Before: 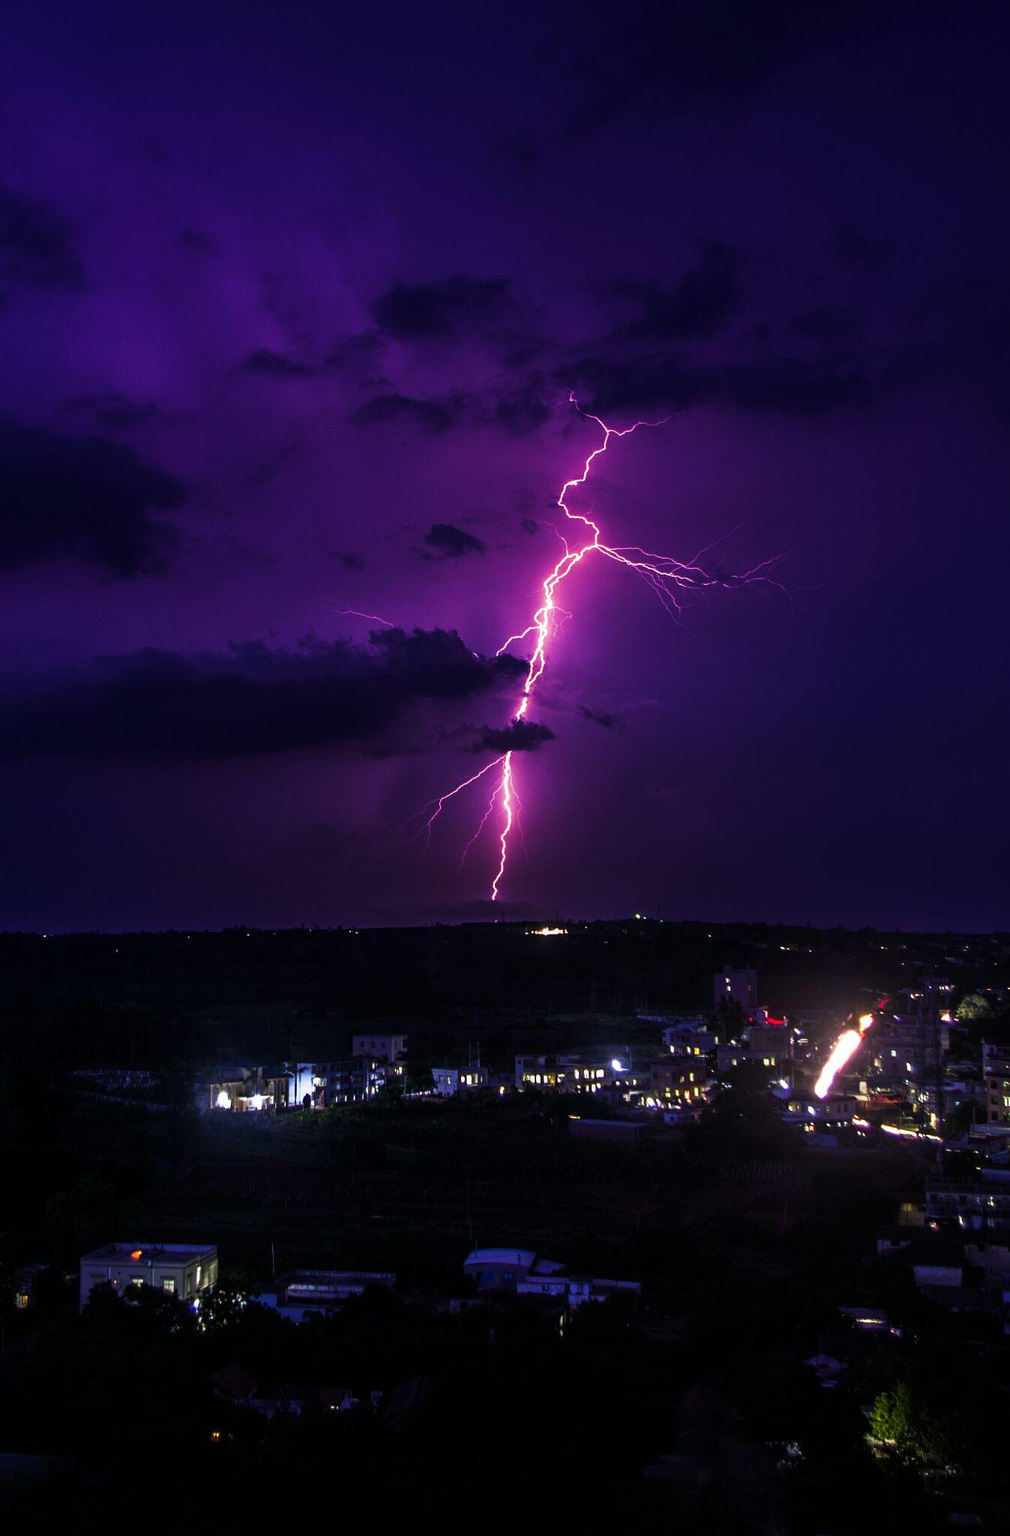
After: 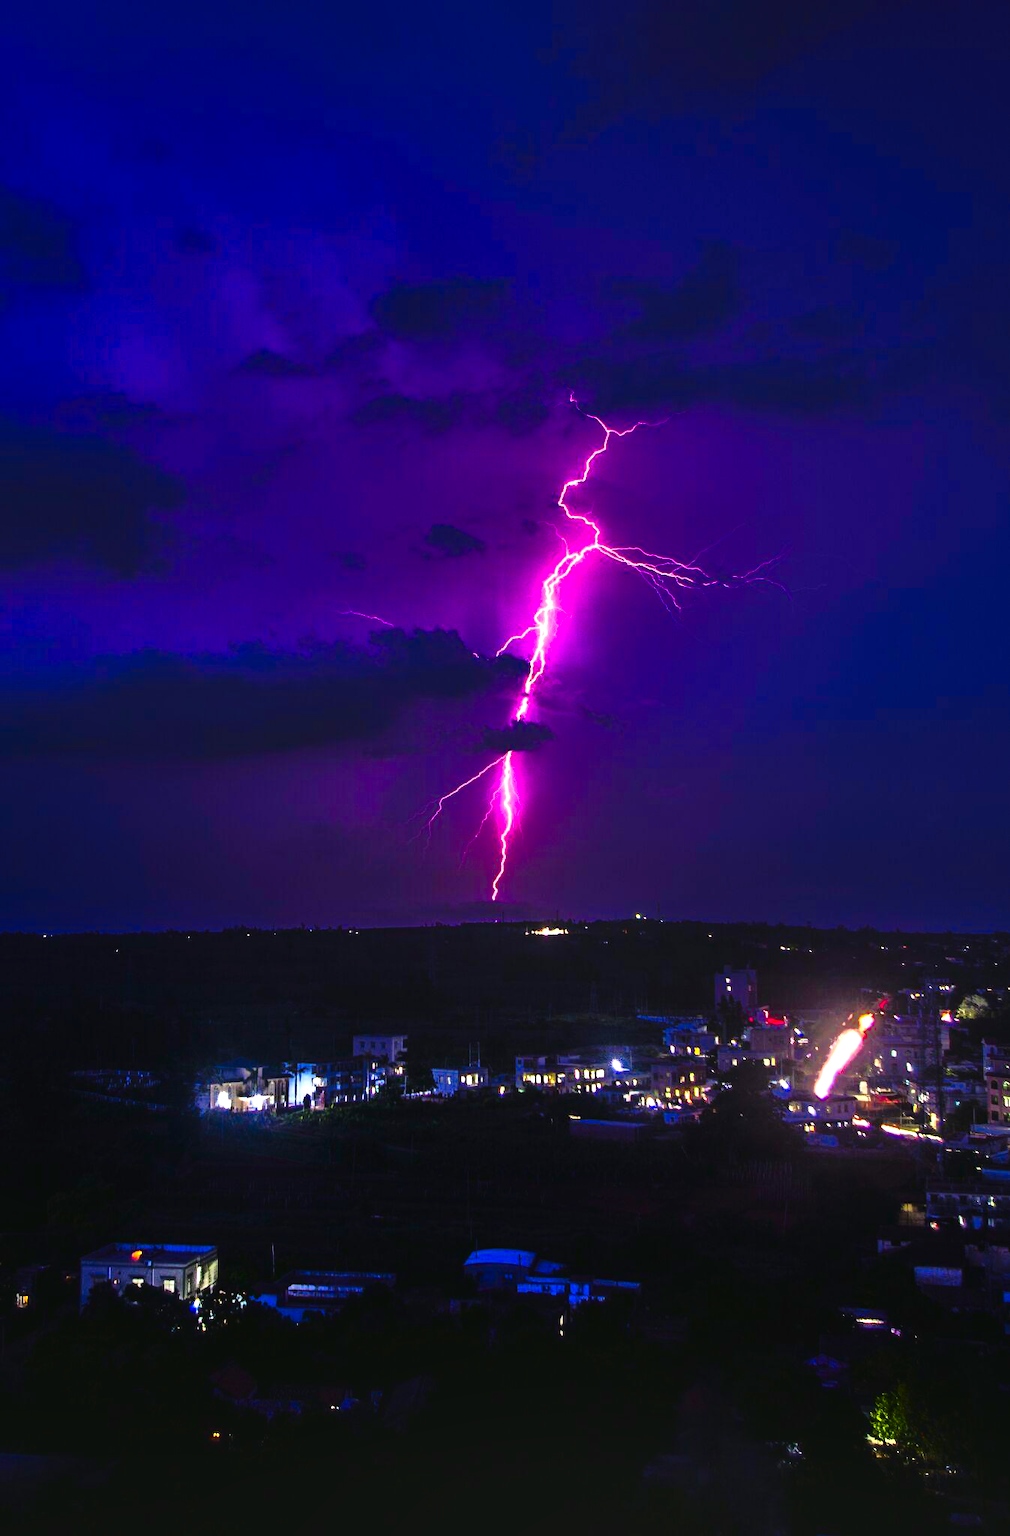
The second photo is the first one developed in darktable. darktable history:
tone equalizer: -7 EV -0.63 EV, -6 EV 1 EV, -5 EV -0.45 EV, -4 EV 0.43 EV, -3 EV 0.41 EV, -2 EV 0.15 EV, -1 EV -0.15 EV, +0 EV -0.39 EV, smoothing diameter 25%, edges refinement/feathering 10, preserve details guided filter
color zones: curves: ch0 [(0, 0.613) (0.01, 0.613) (0.245, 0.448) (0.498, 0.529) (0.642, 0.665) (0.879, 0.777) (0.99, 0.613)]; ch1 [(0, 0) (0.143, 0) (0.286, 0) (0.429, 0) (0.571, 0) (0.714, 0) (0.857, 0)], mix -138.01%
contrast brightness saturation: contrast 0.28
exposure: black level correction -0.005, exposure 1.002 EV, compensate highlight preservation false
